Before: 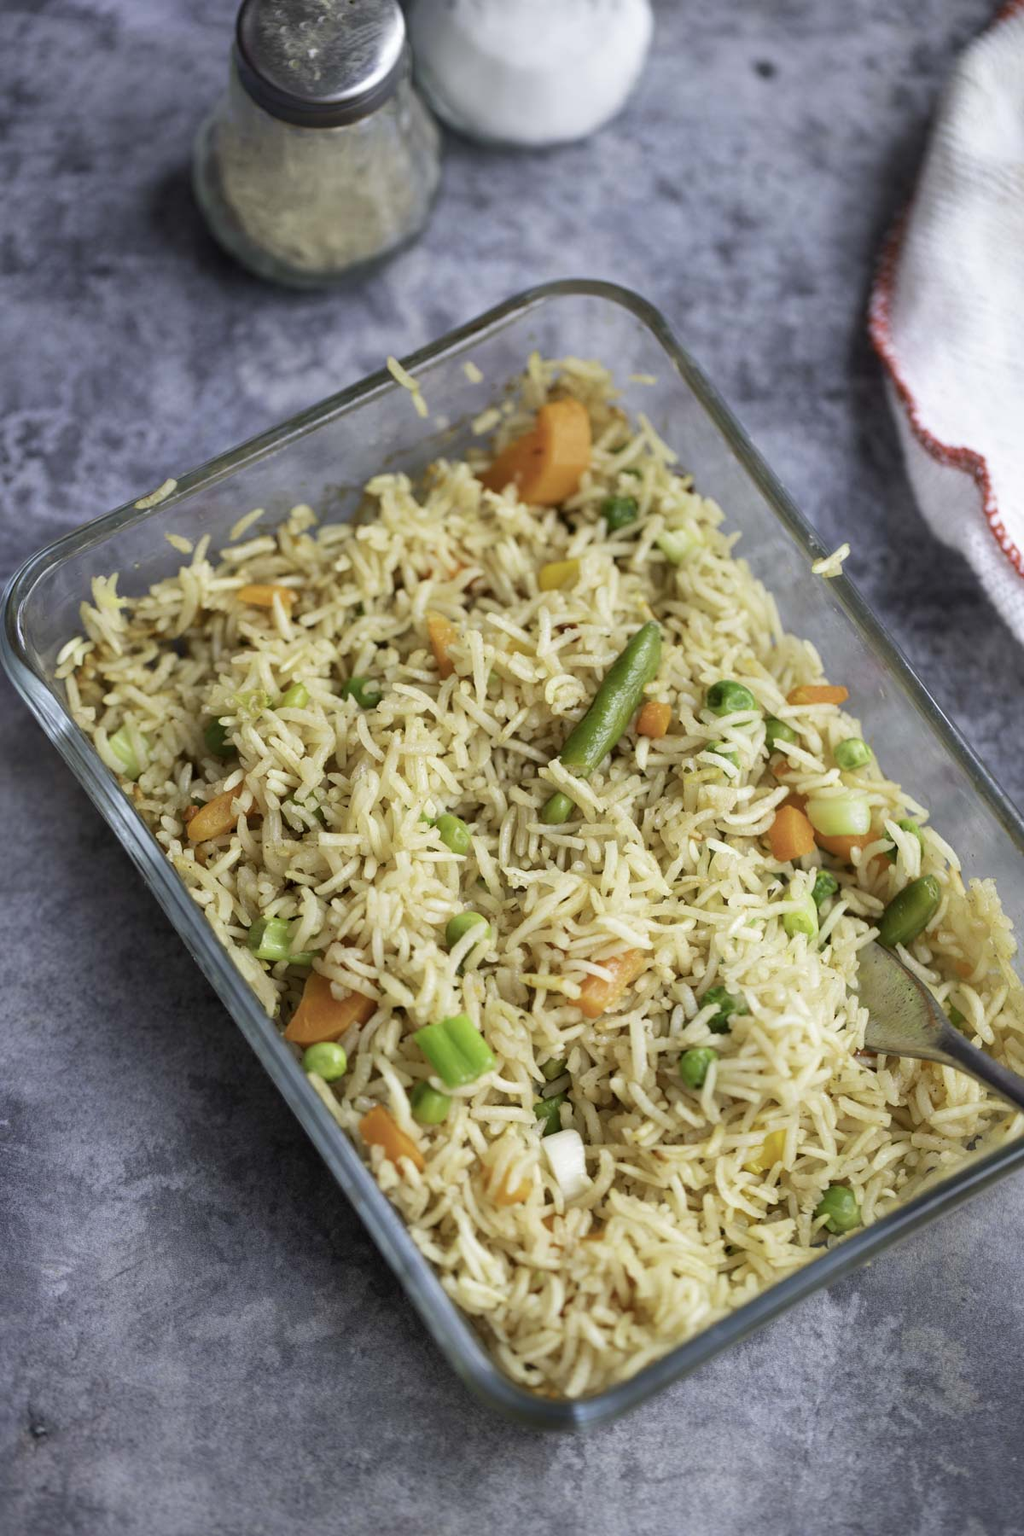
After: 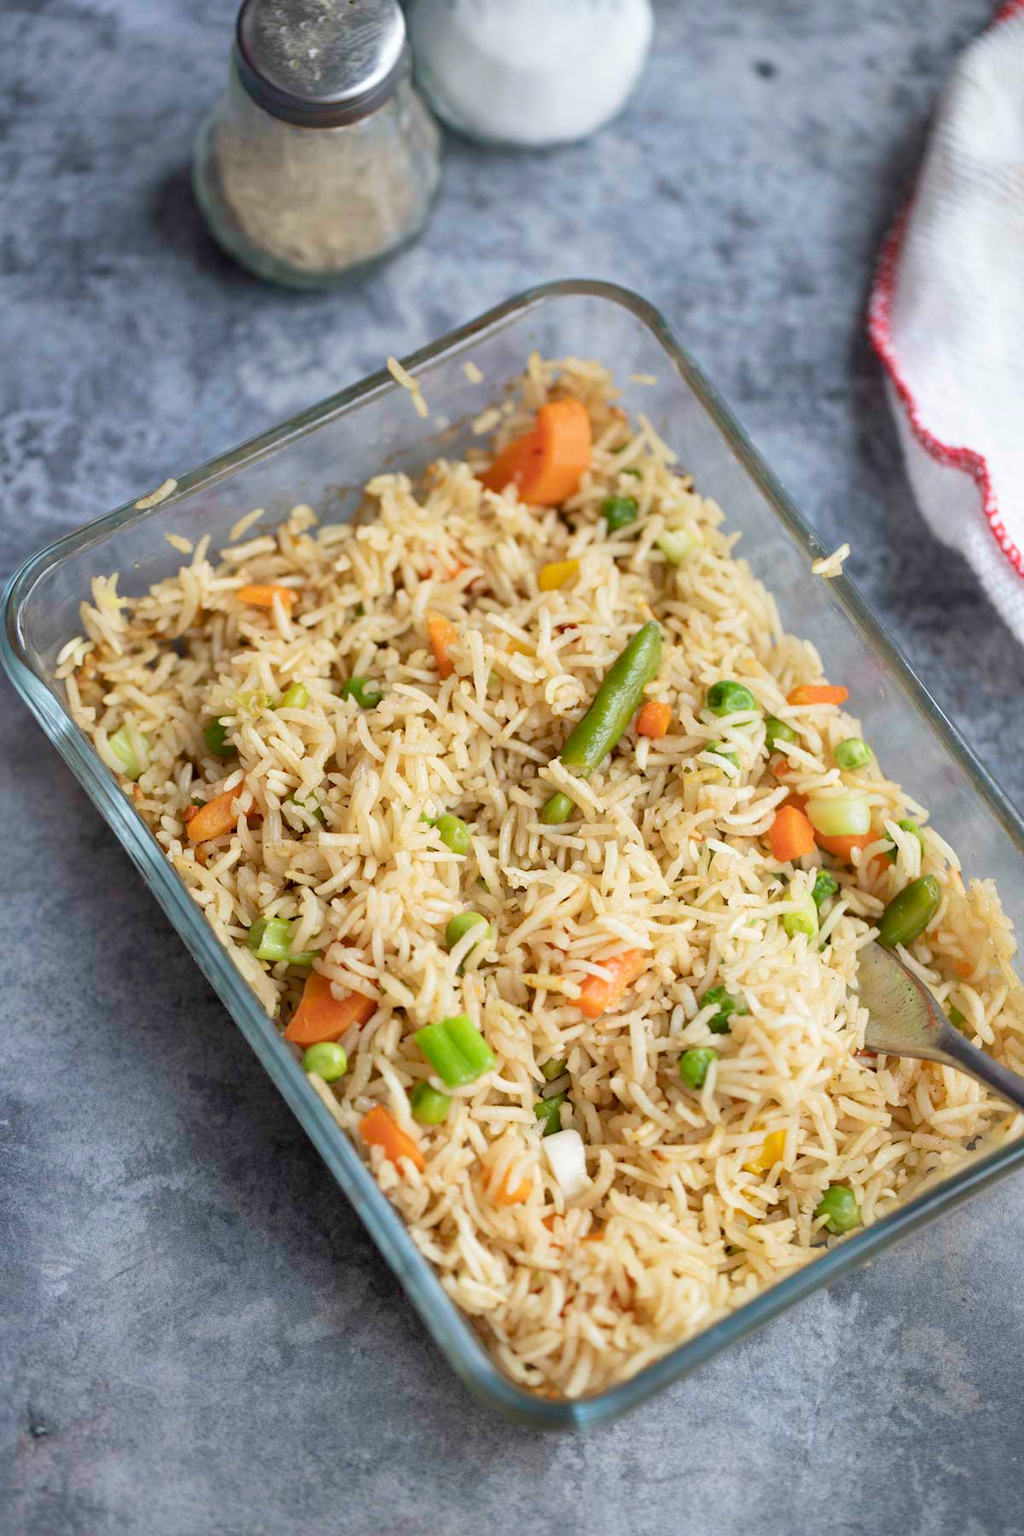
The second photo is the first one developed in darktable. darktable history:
exposure: black level correction 0.001, compensate highlight preservation false
white balance: red 1, blue 1
